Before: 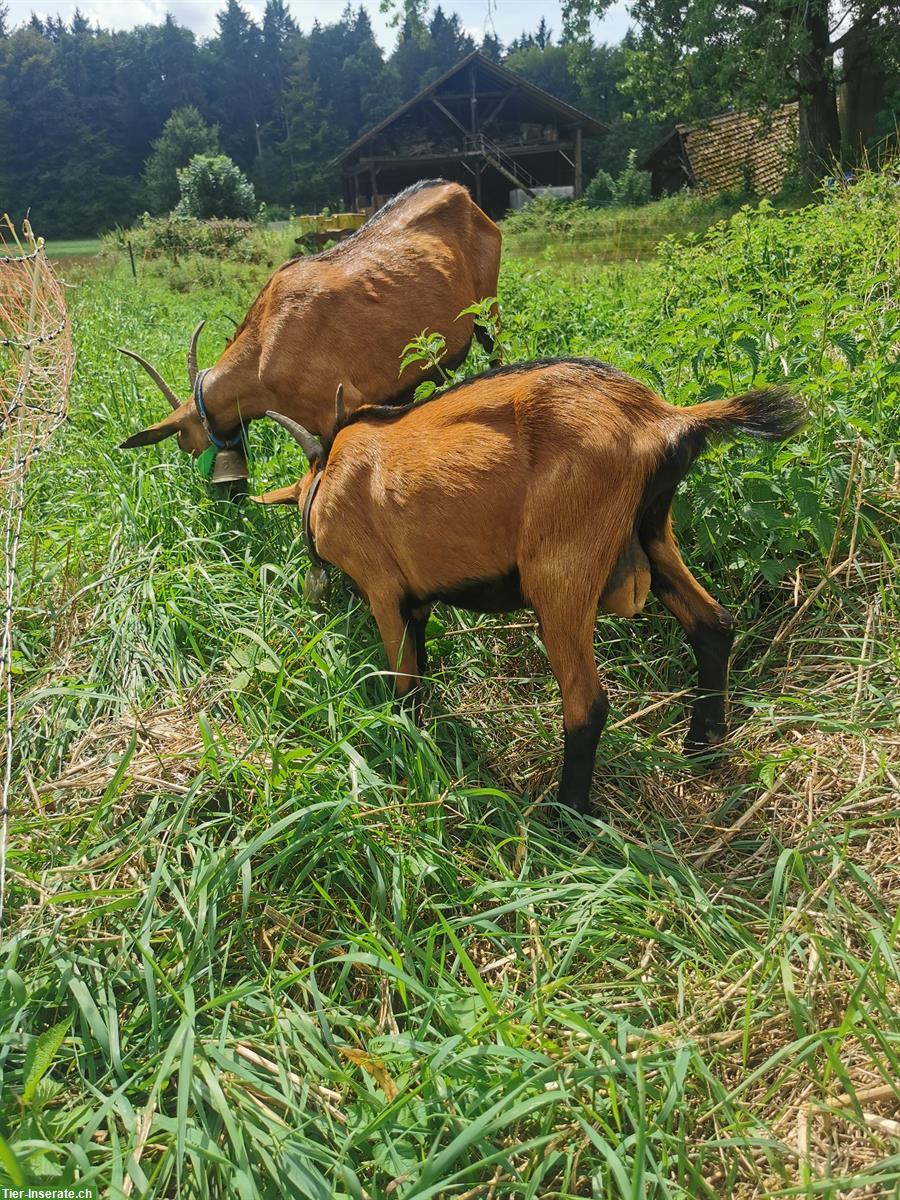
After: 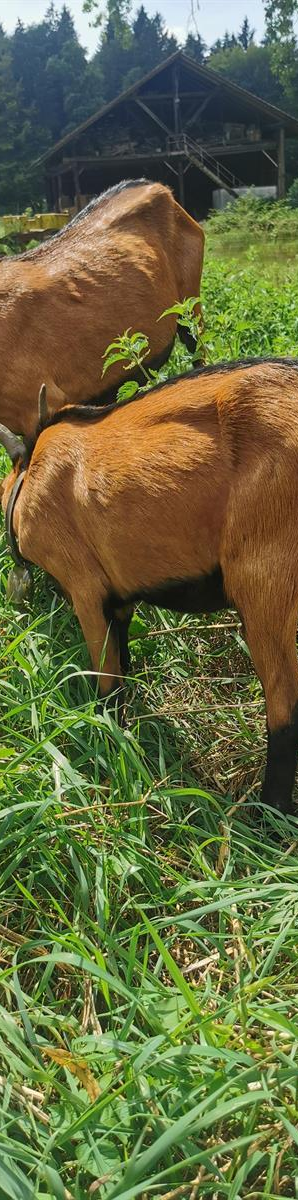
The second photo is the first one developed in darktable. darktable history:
crop: left 33.088%, right 33.792%
